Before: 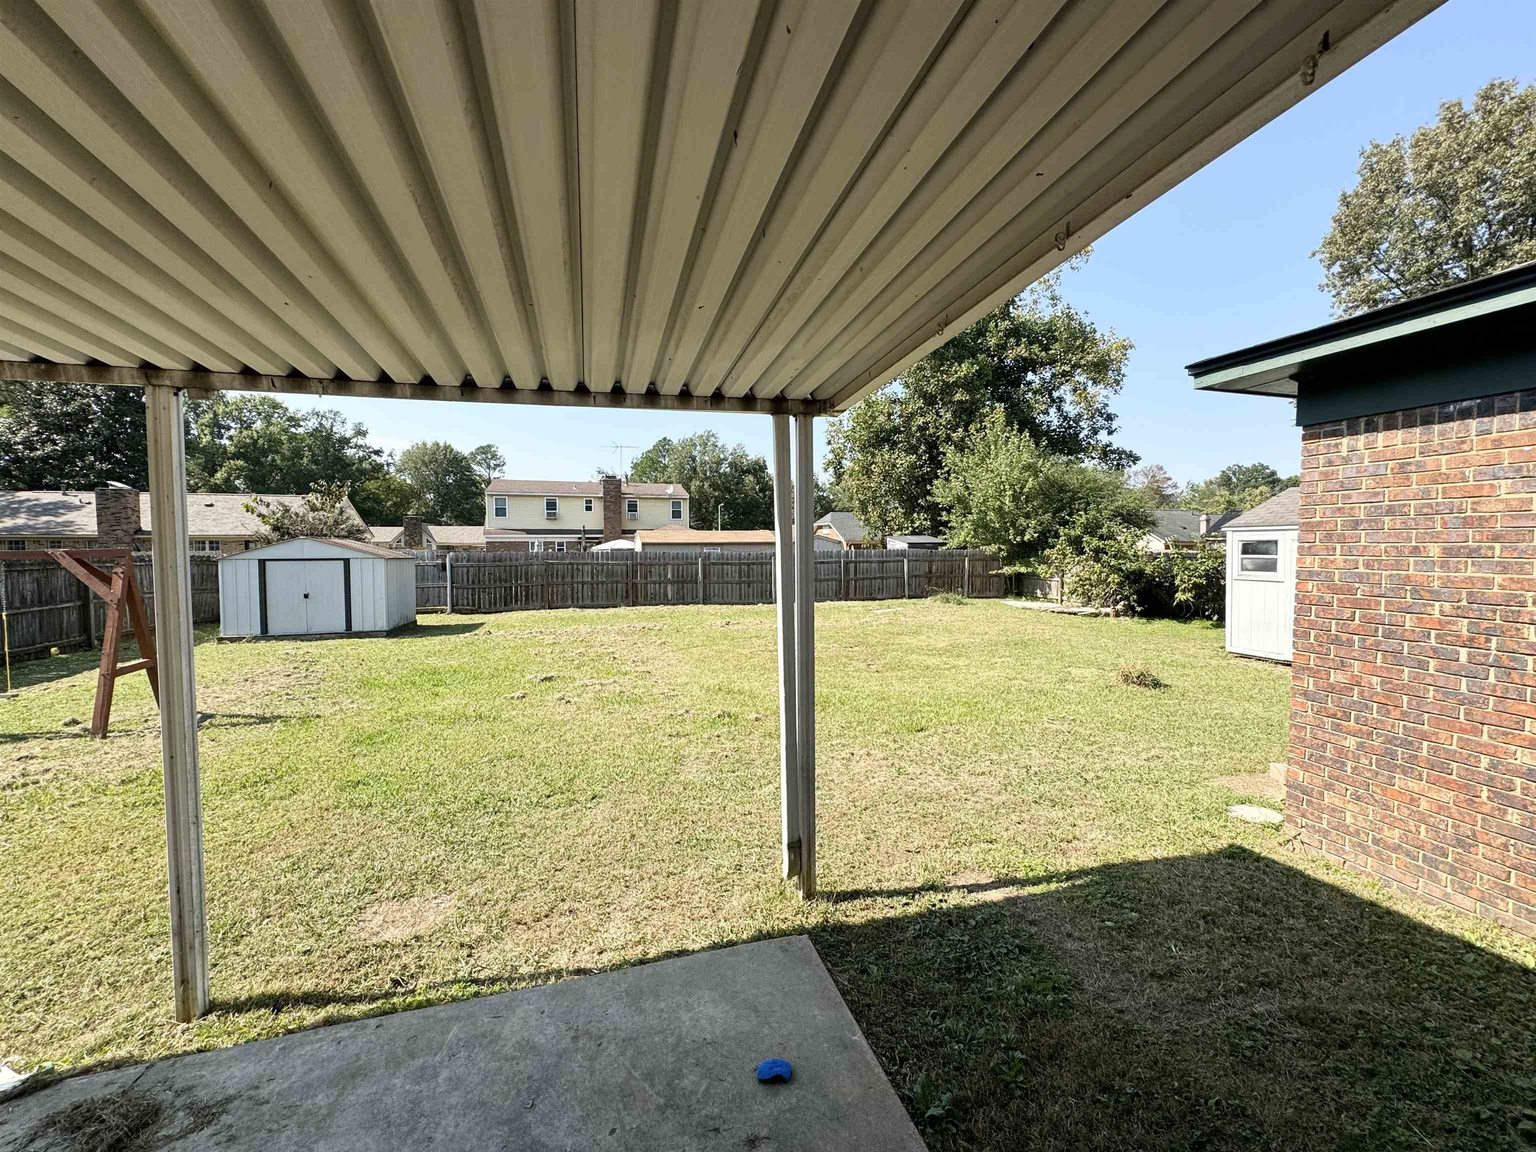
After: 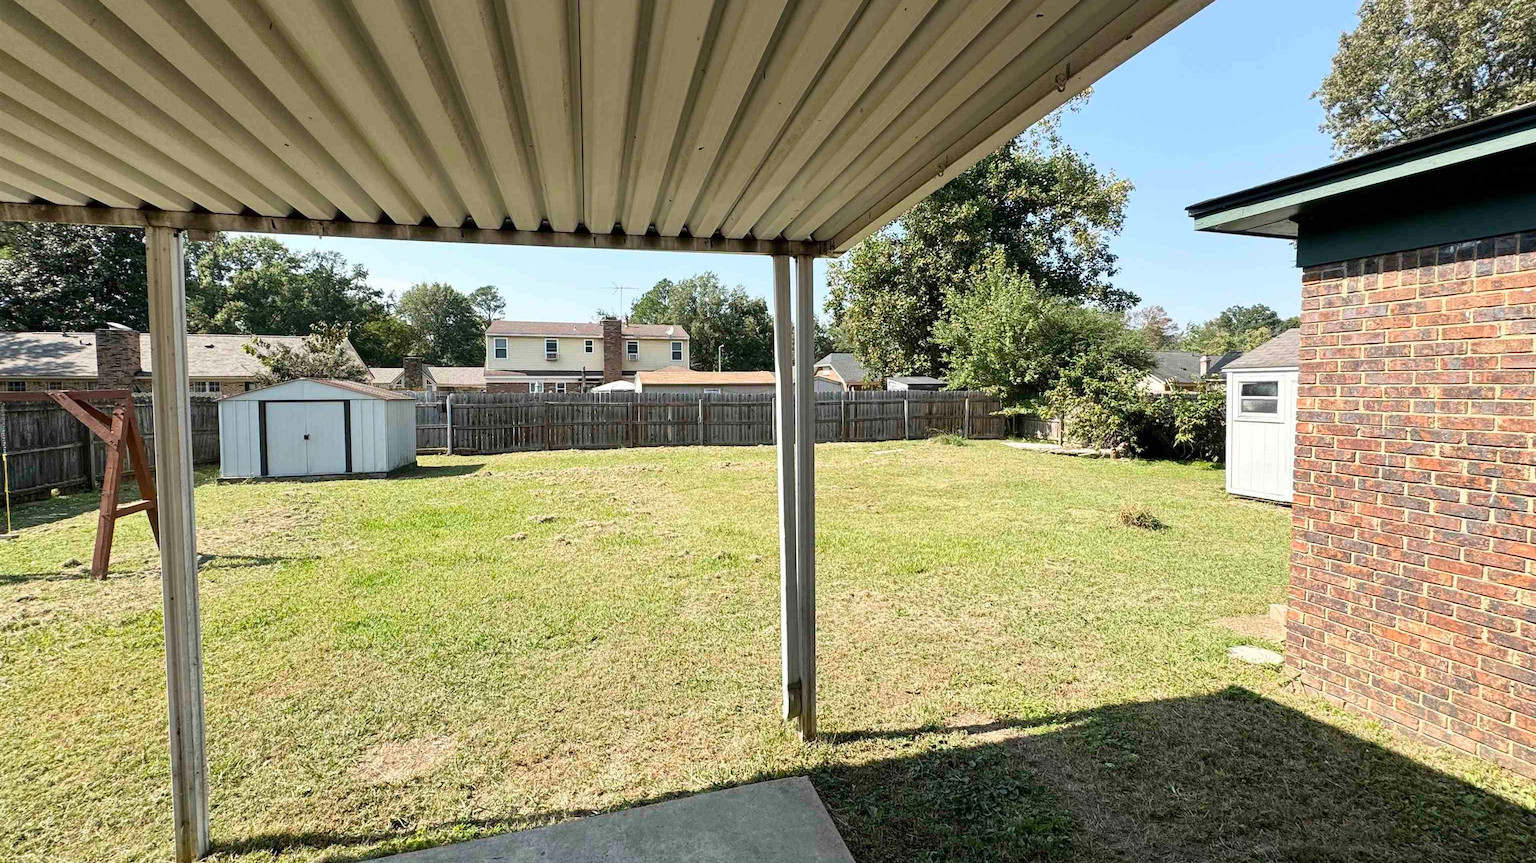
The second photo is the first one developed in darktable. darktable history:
crop: top 13.819%, bottom 11.203%
